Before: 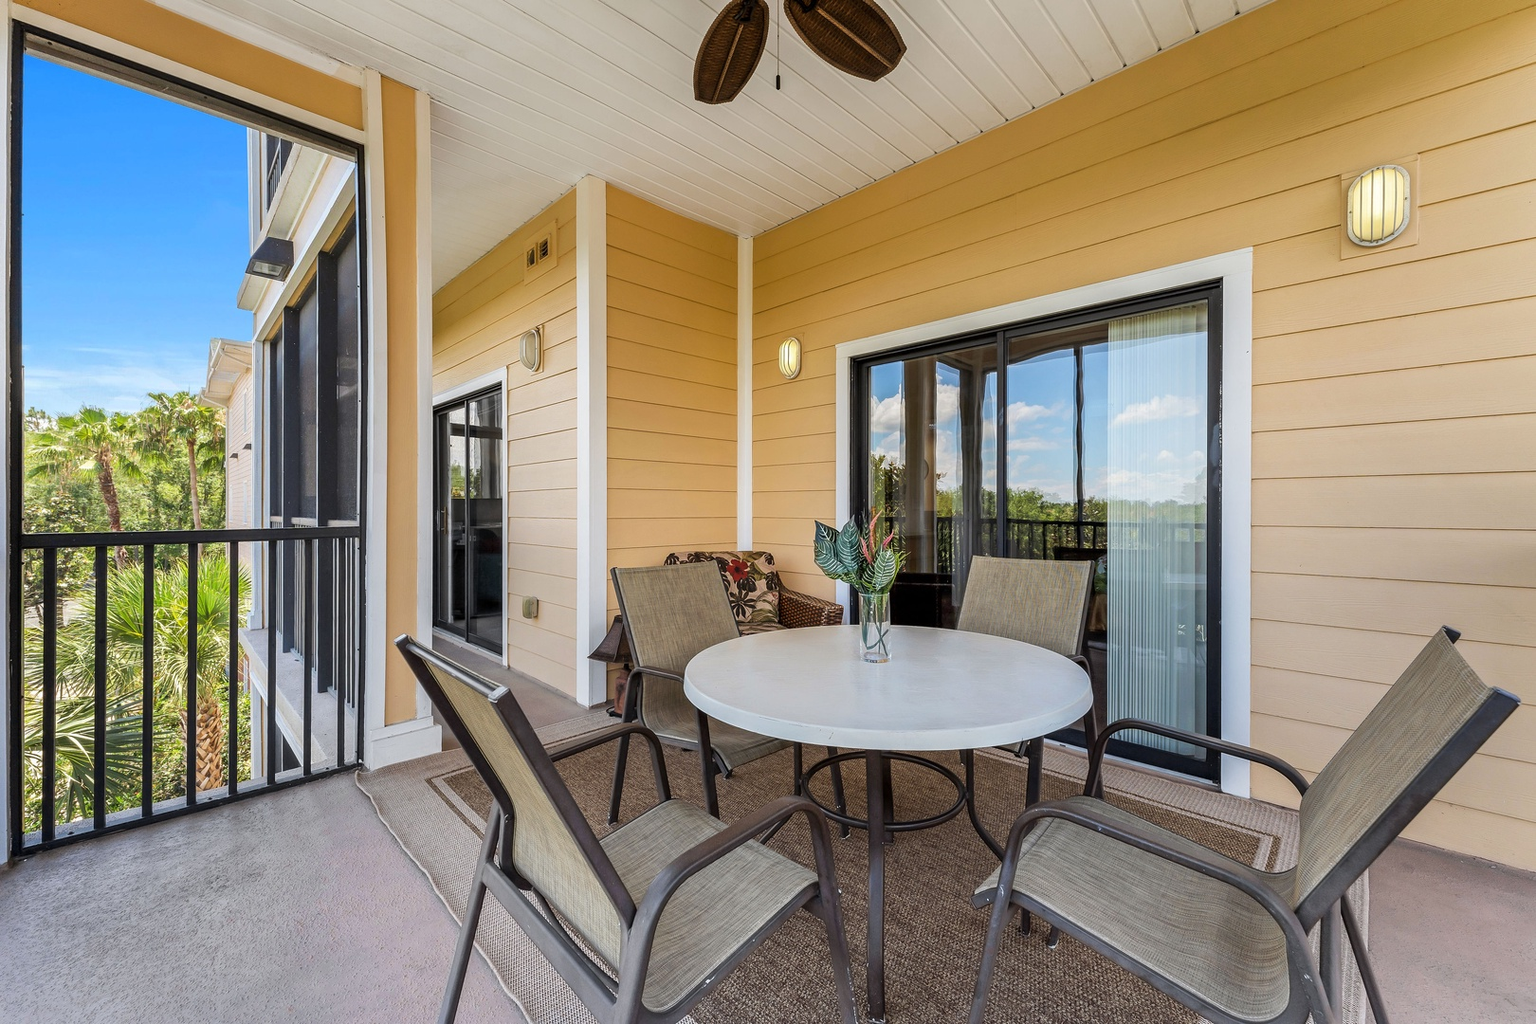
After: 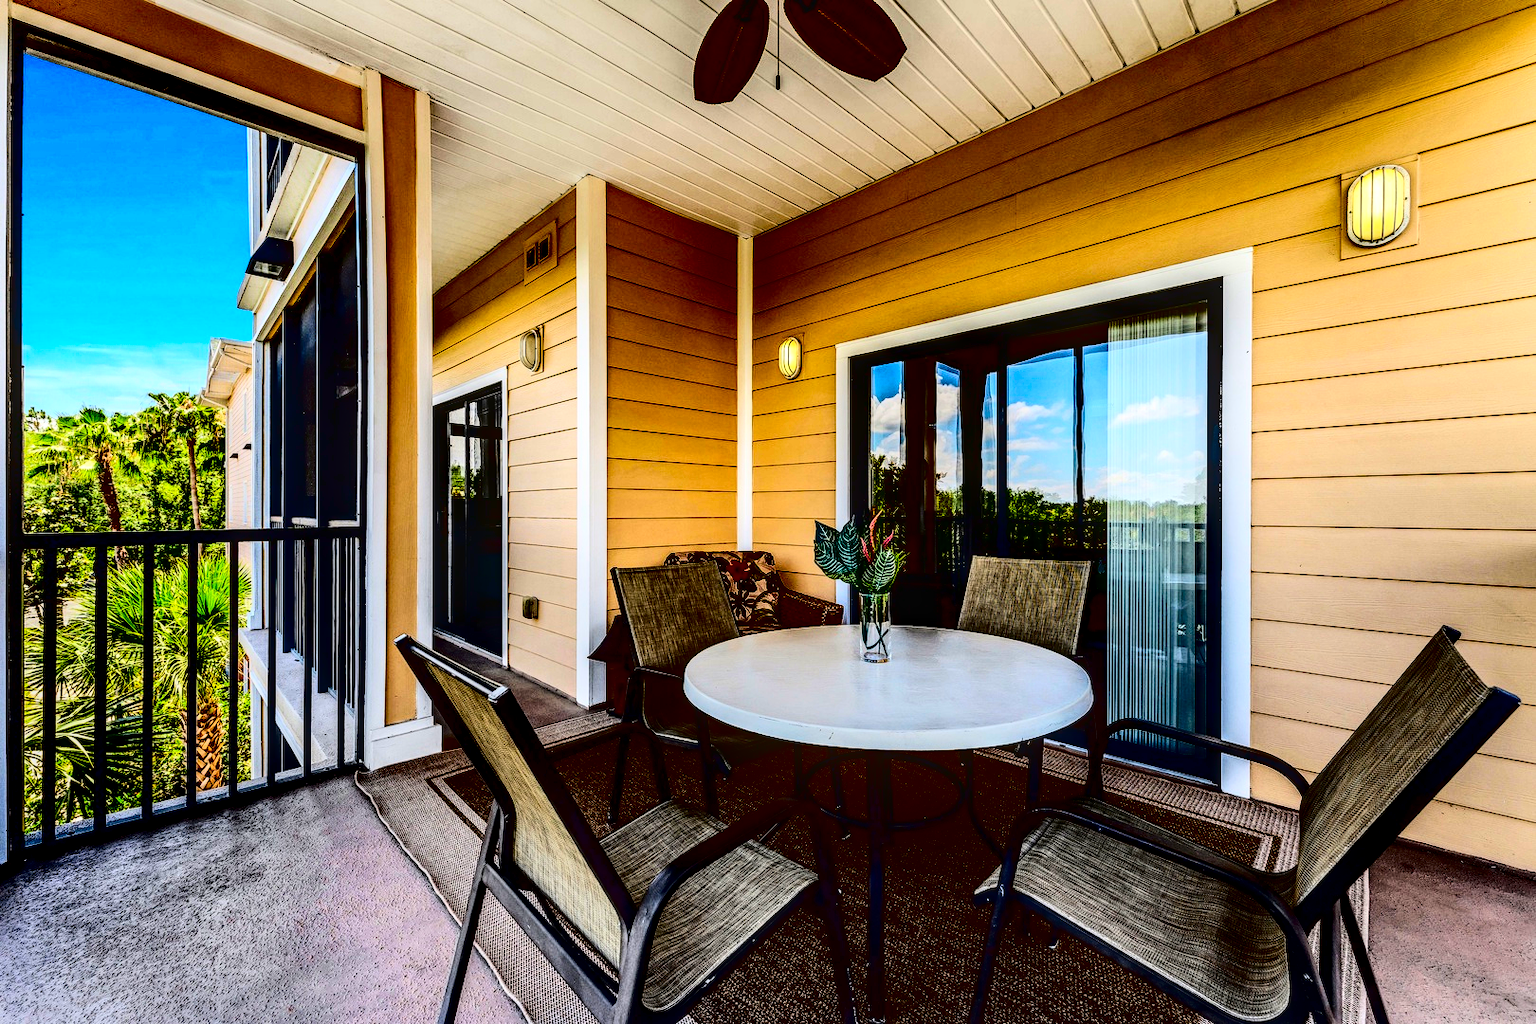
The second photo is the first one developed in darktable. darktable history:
local contrast: detail 142%
contrast brightness saturation: contrast 0.76, brightness -0.988, saturation 0.993
